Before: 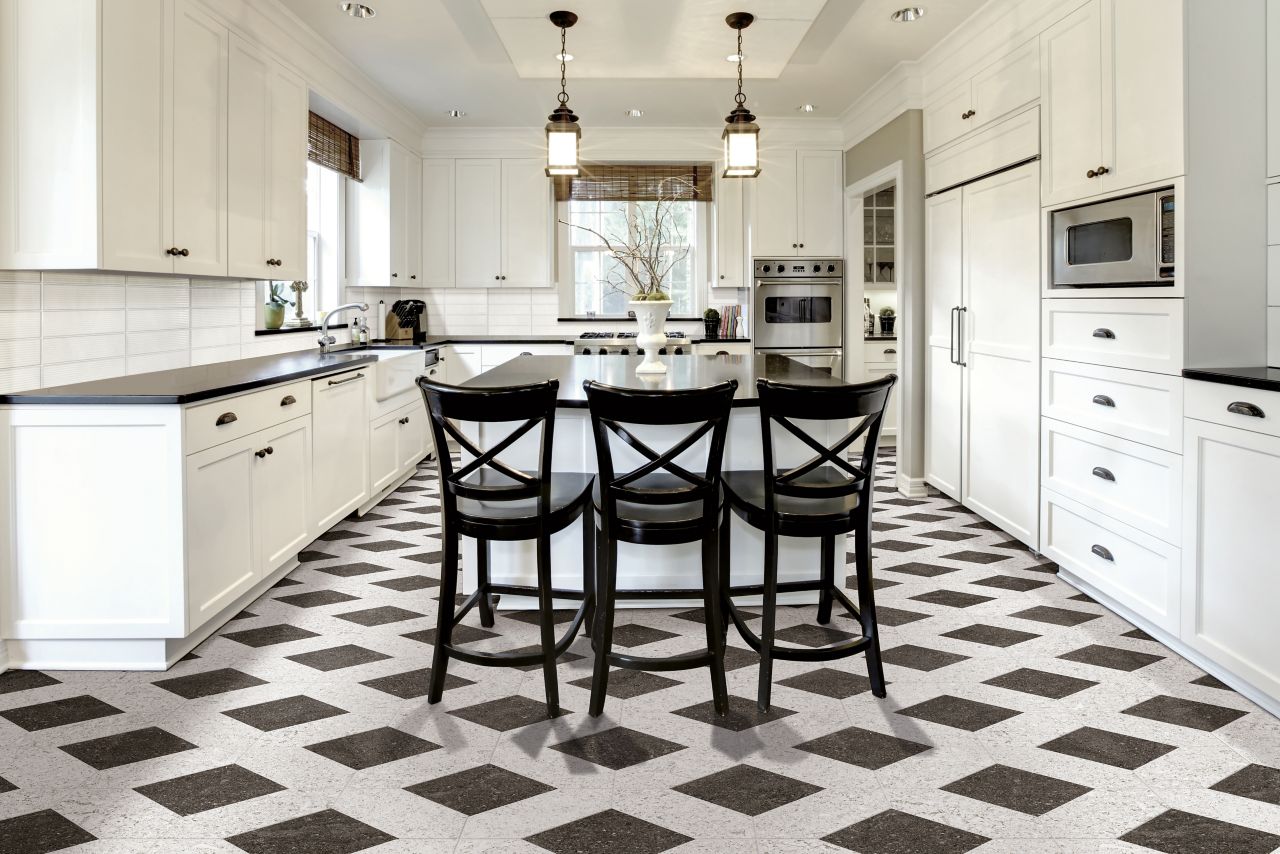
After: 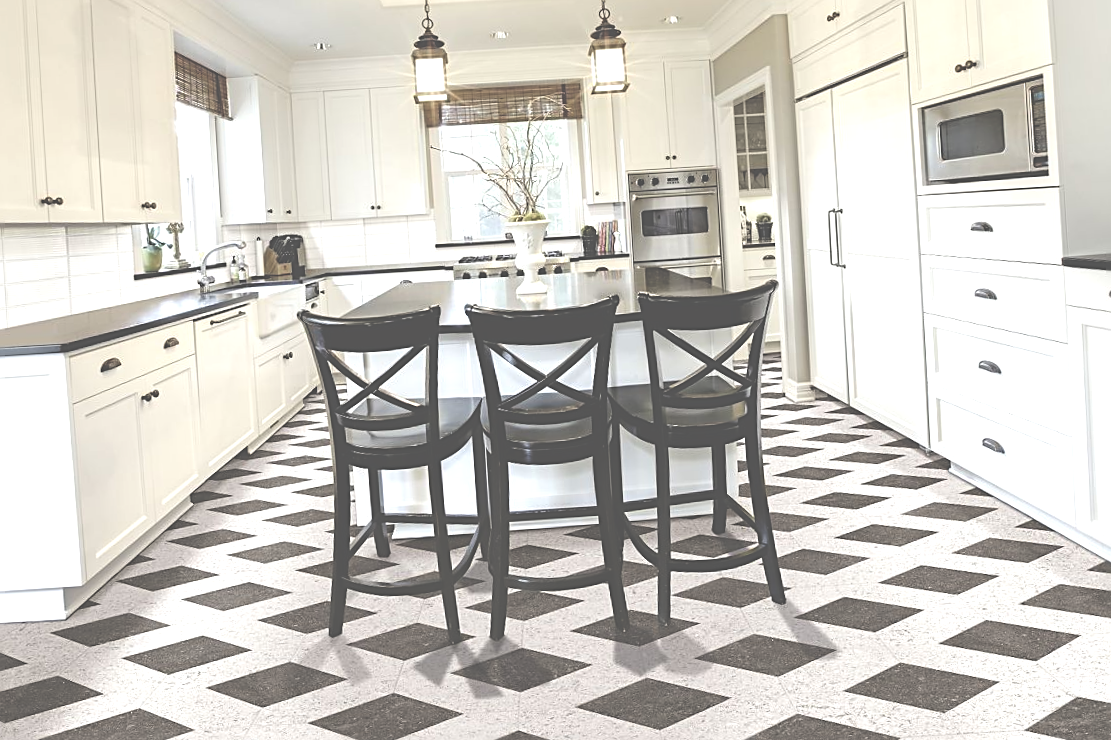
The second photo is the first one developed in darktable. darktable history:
sharpen: on, module defaults
exposure: black level correction -0.071, exposure 0.501 EV, compensate exposure bias true, compensate highlight preservation false
crop and rotate: angle 3.44°, left 5.523%, top 5.715%
